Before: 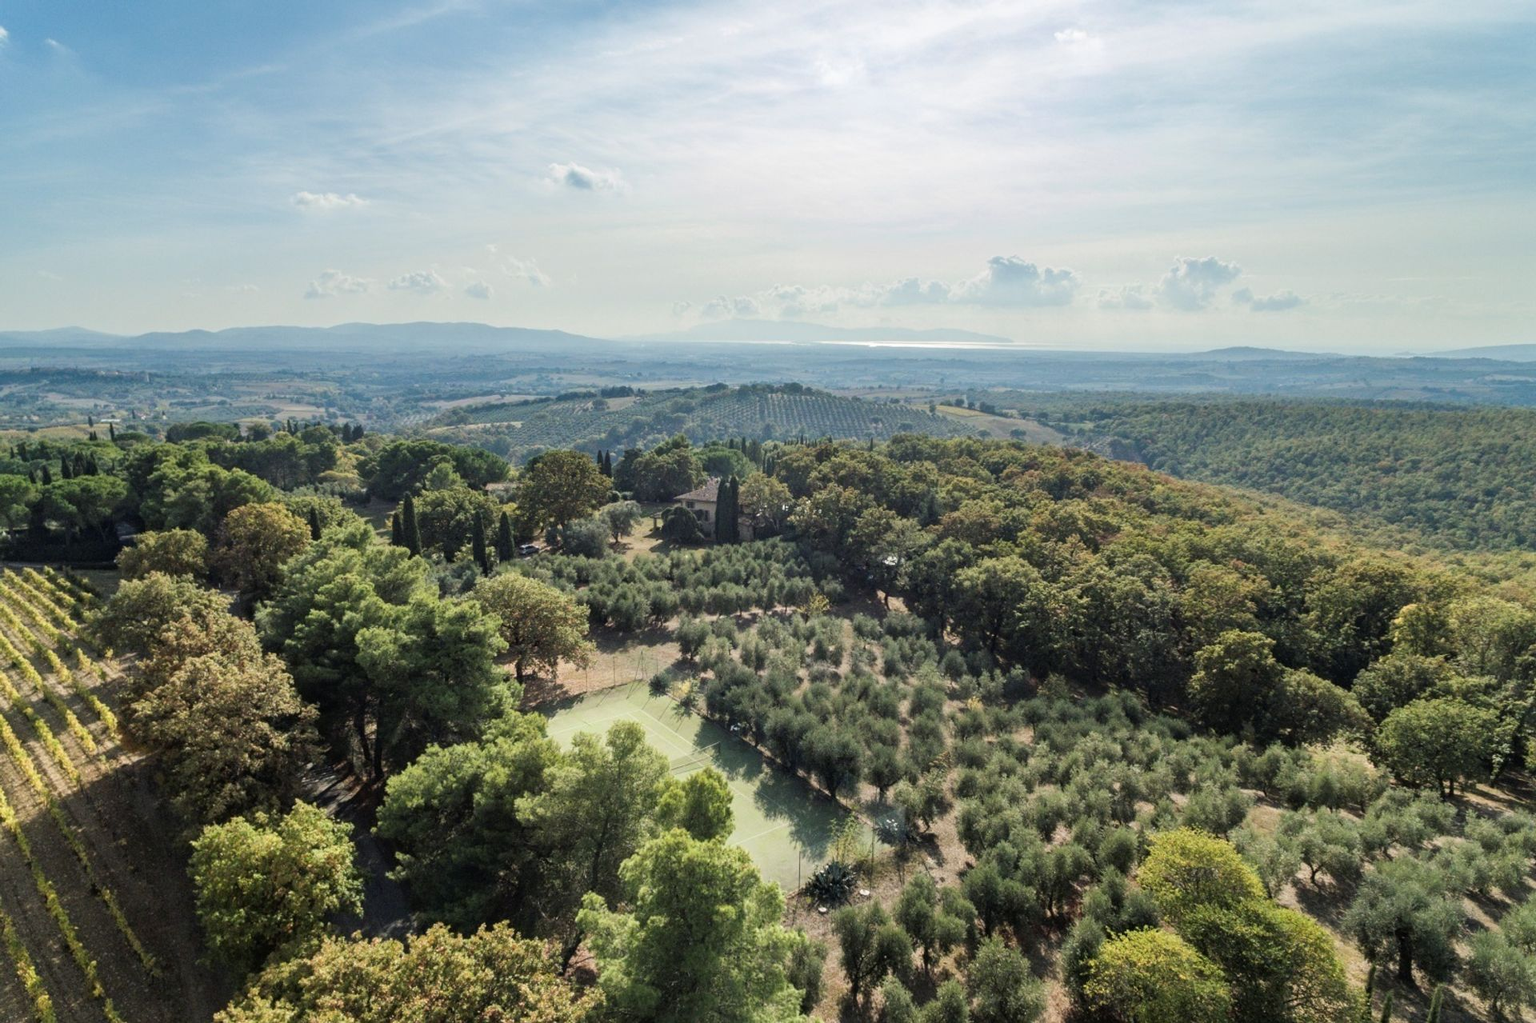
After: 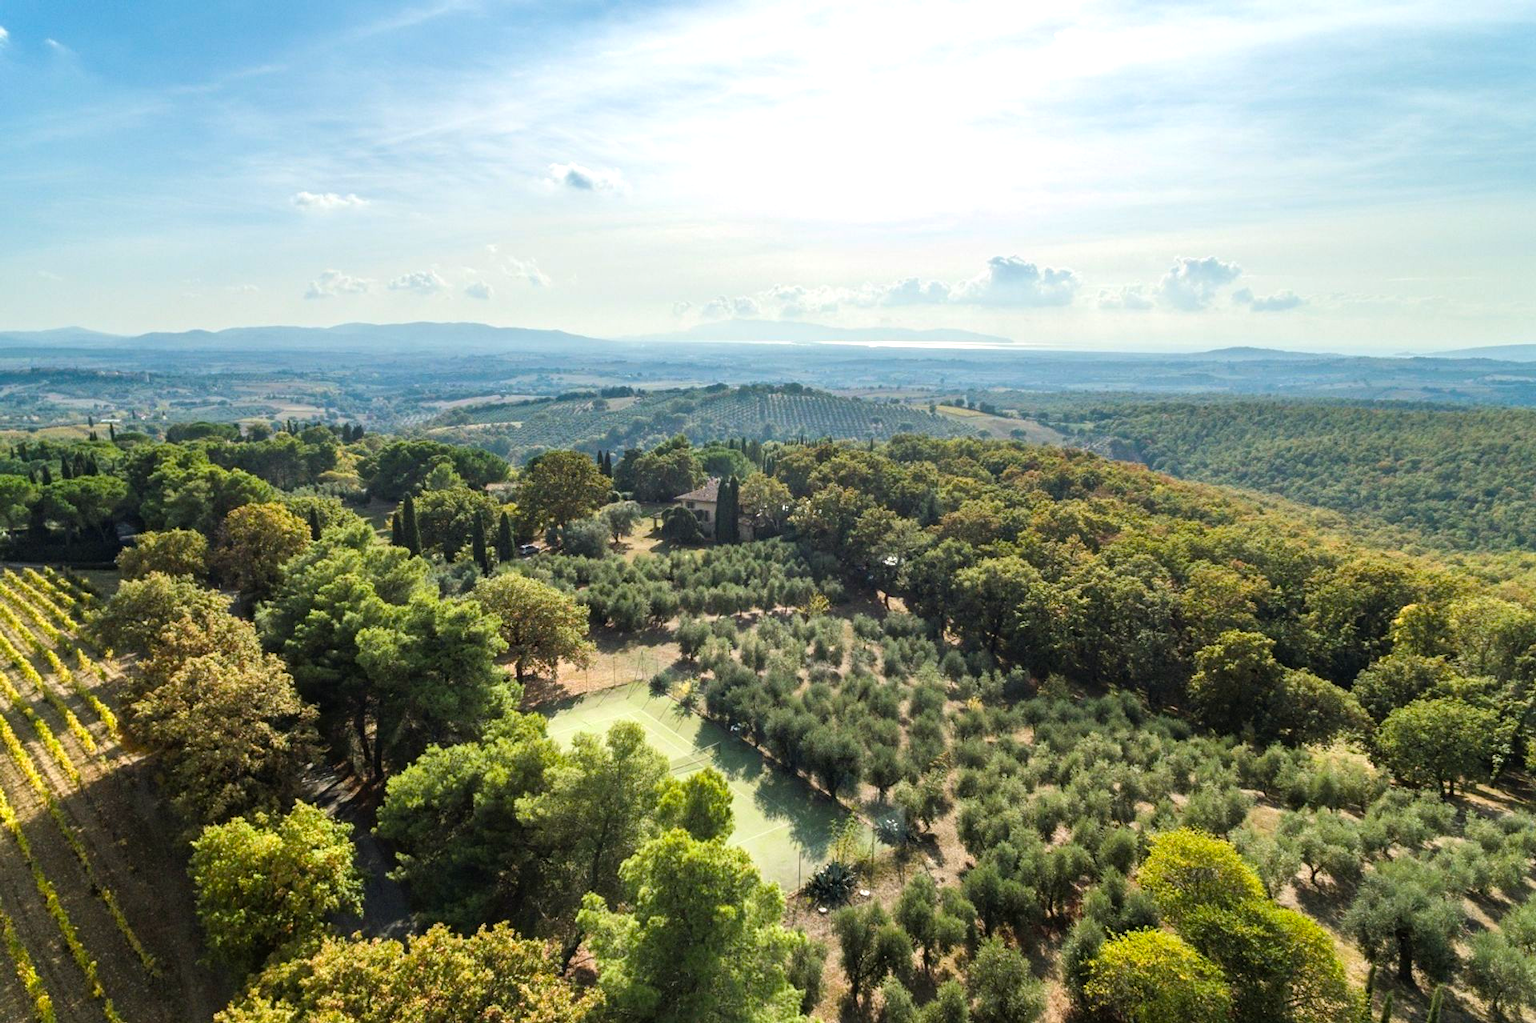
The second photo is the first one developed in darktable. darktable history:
color balance rgb: shadows lift › chroma 3.596%, shadows lift › hue 89.25°, perceptual saturation grading › global saturation 29.904%, perceptual brilliance grading › global brilliance 10.413%
